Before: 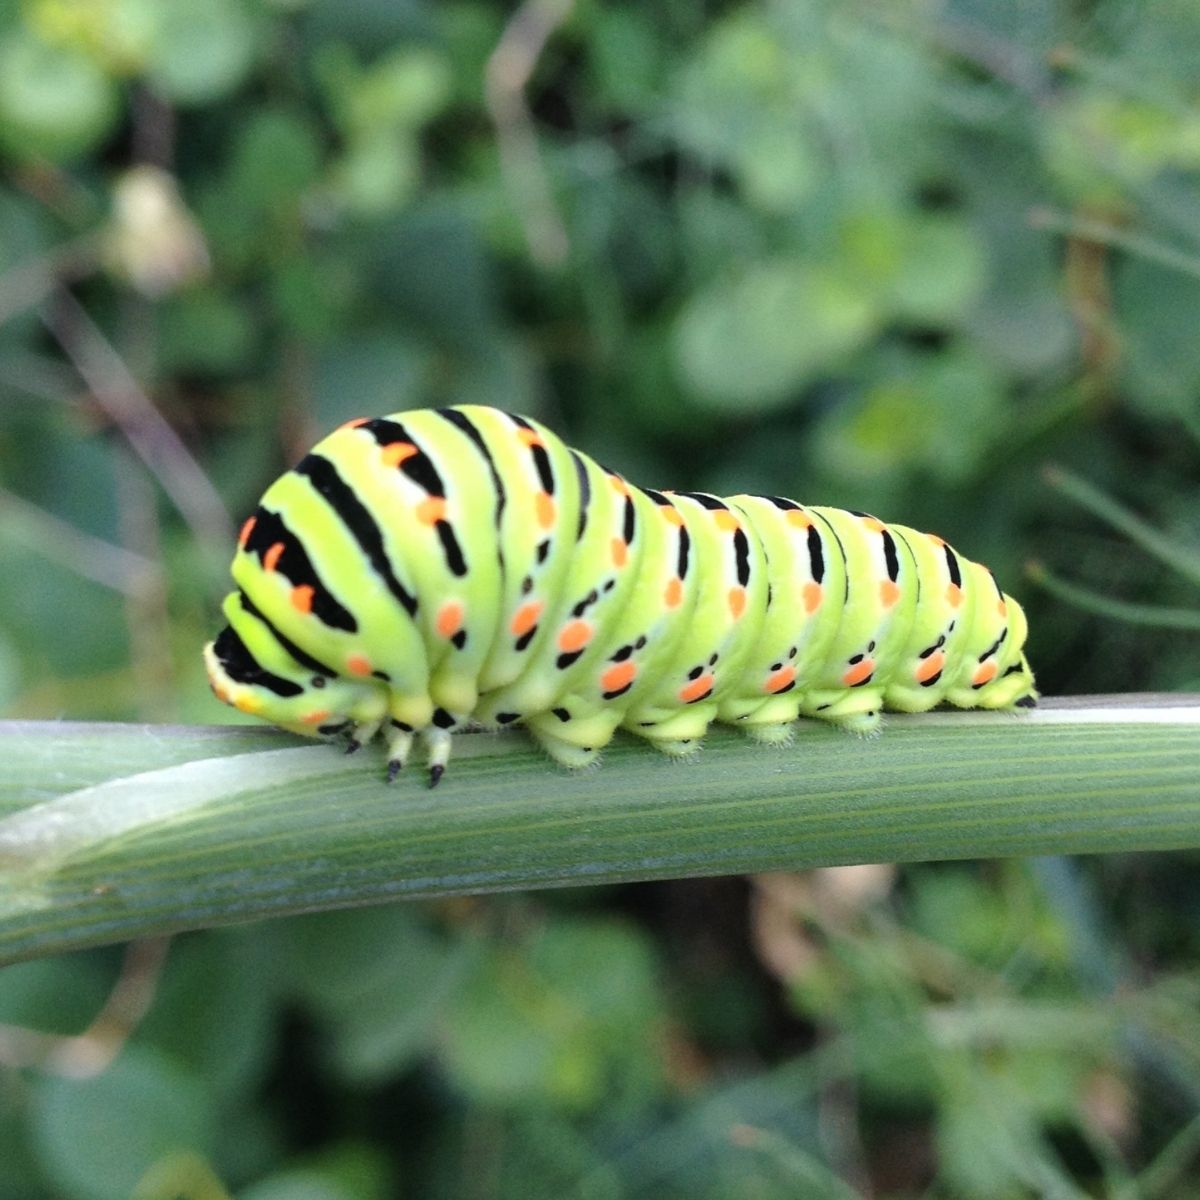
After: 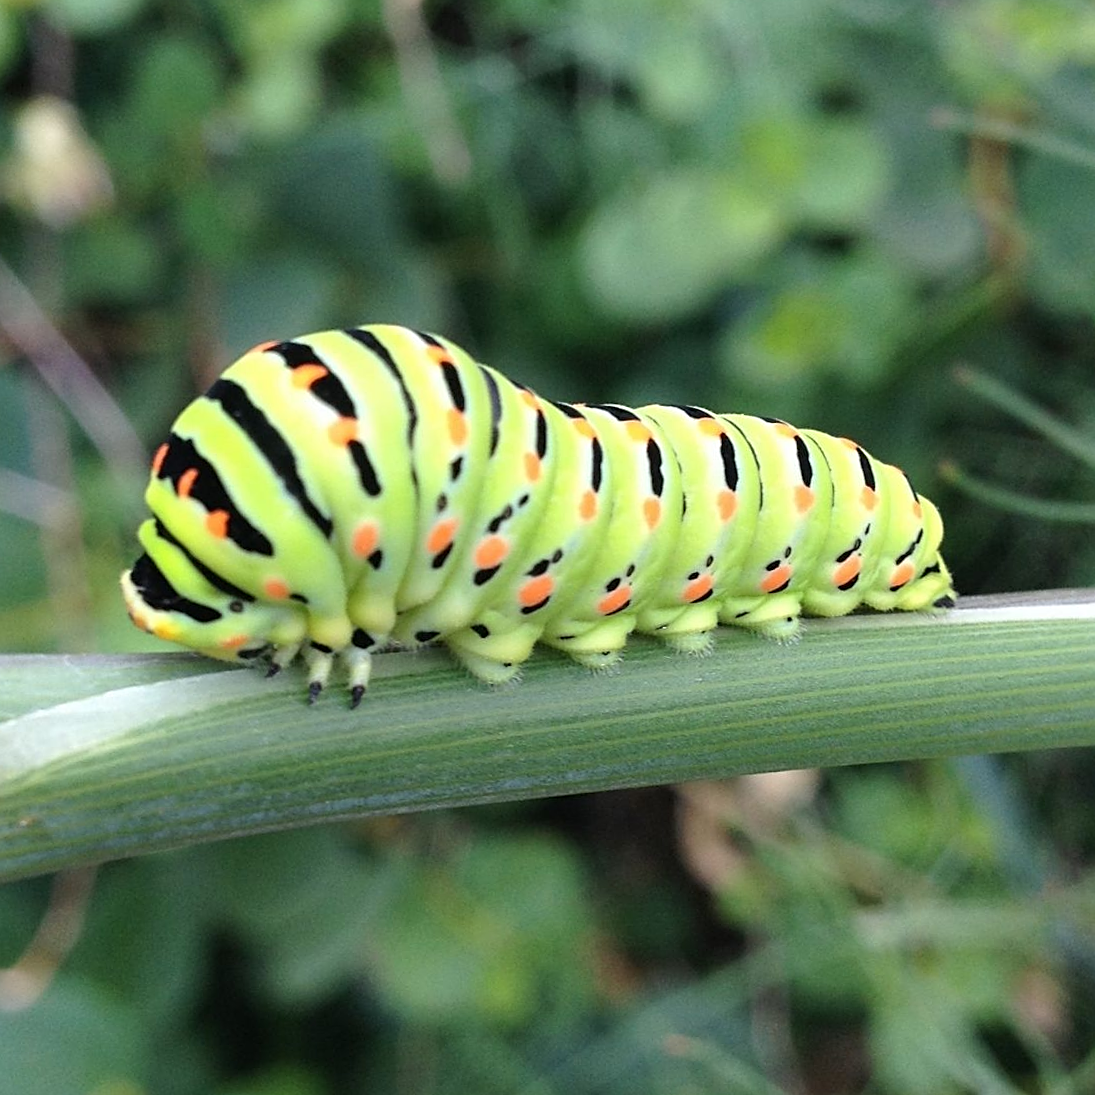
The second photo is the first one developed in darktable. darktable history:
sharpen: on, module defaults
crop and rotate: angle 1.96°, left 5.673%, top 5.673%
